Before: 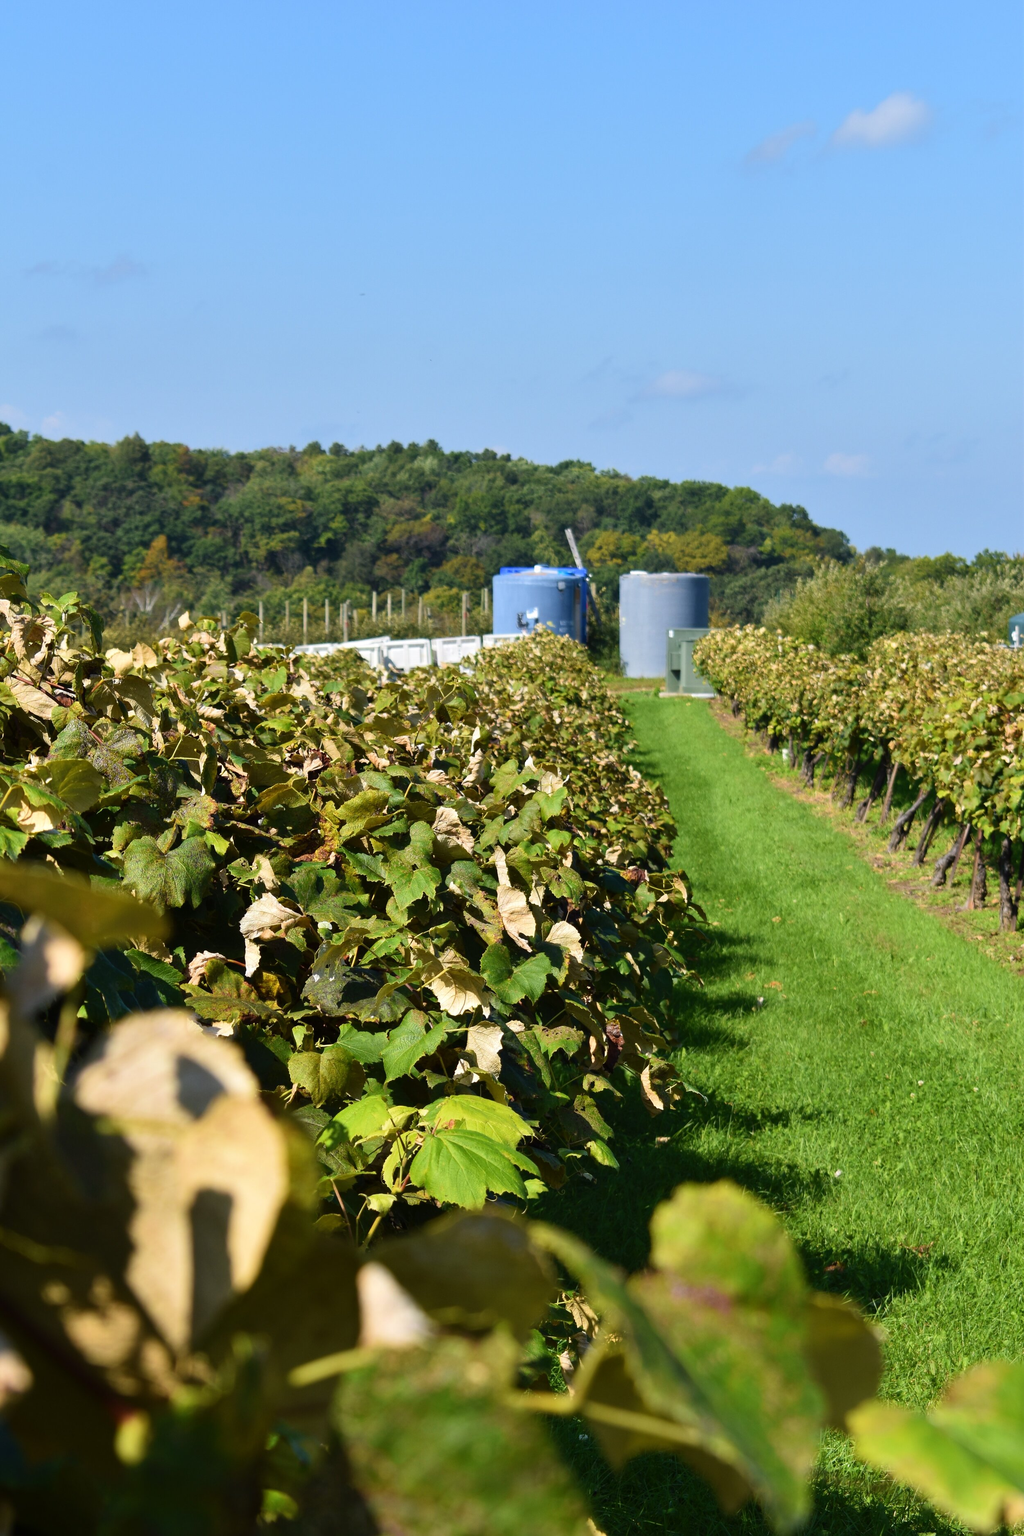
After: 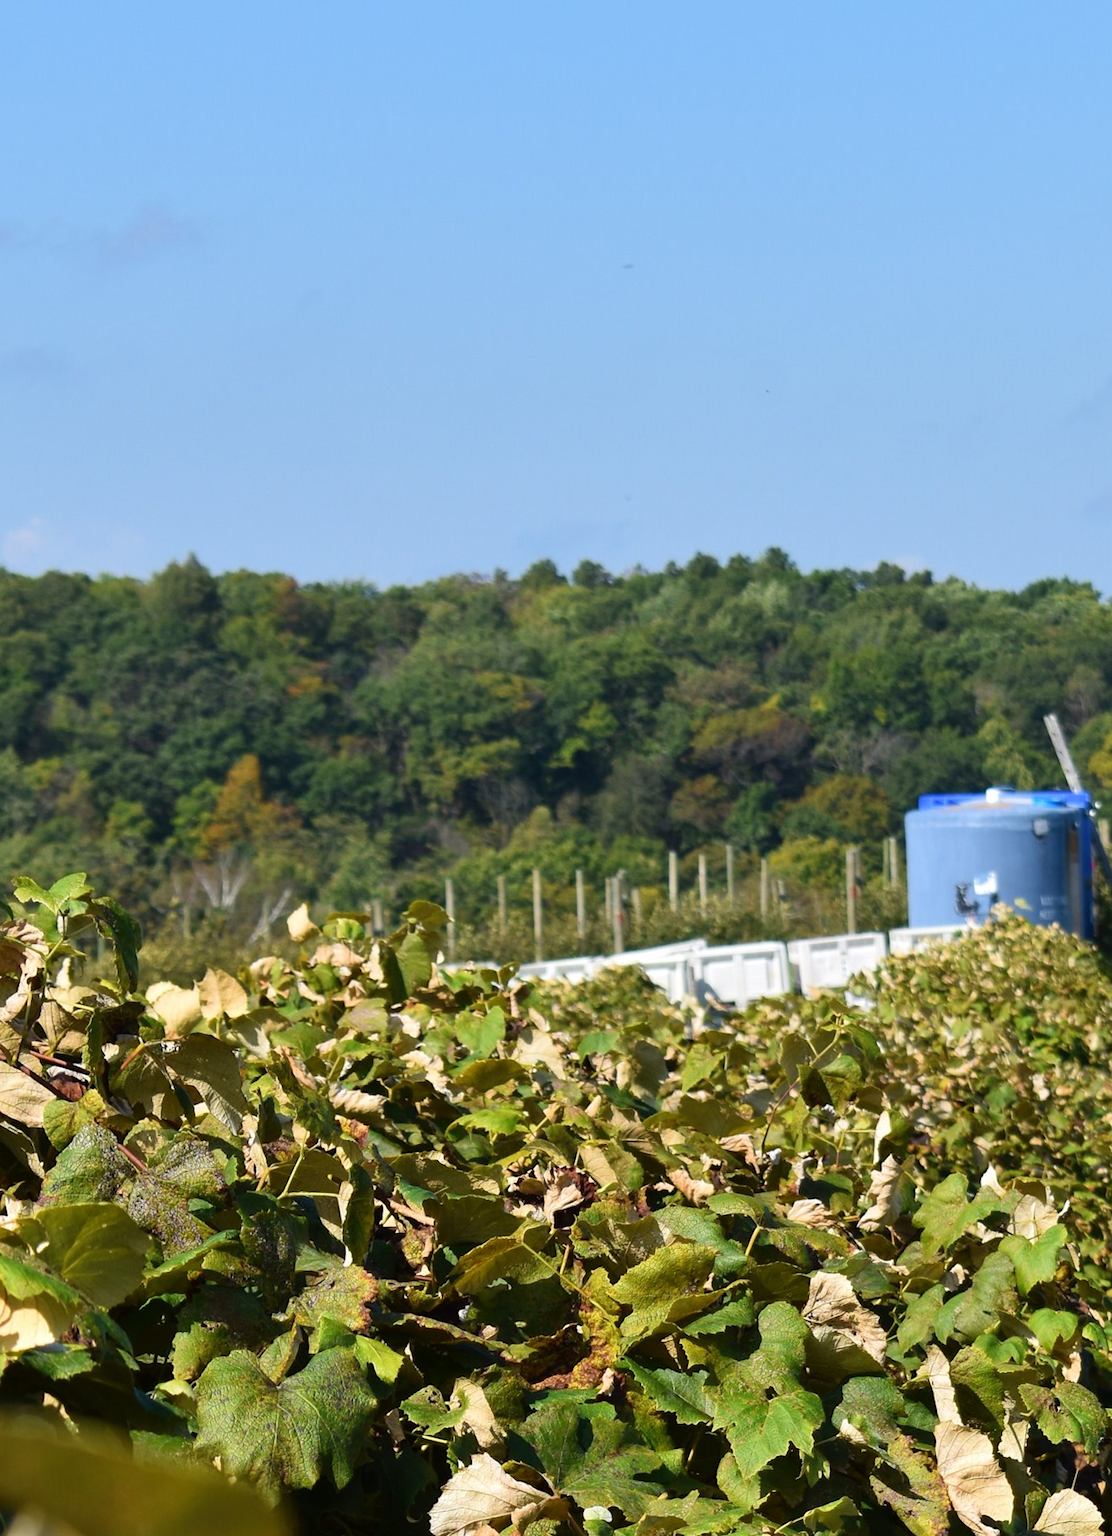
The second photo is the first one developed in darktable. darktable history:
crop and rotate: left 3.047%, top 7.509%, right 42.236%, bottom 37.598%
rotate and perspective: rotation -2°, crop left 0.022, crop right 0.978, crop top 0.049, crop bottom 0.951
